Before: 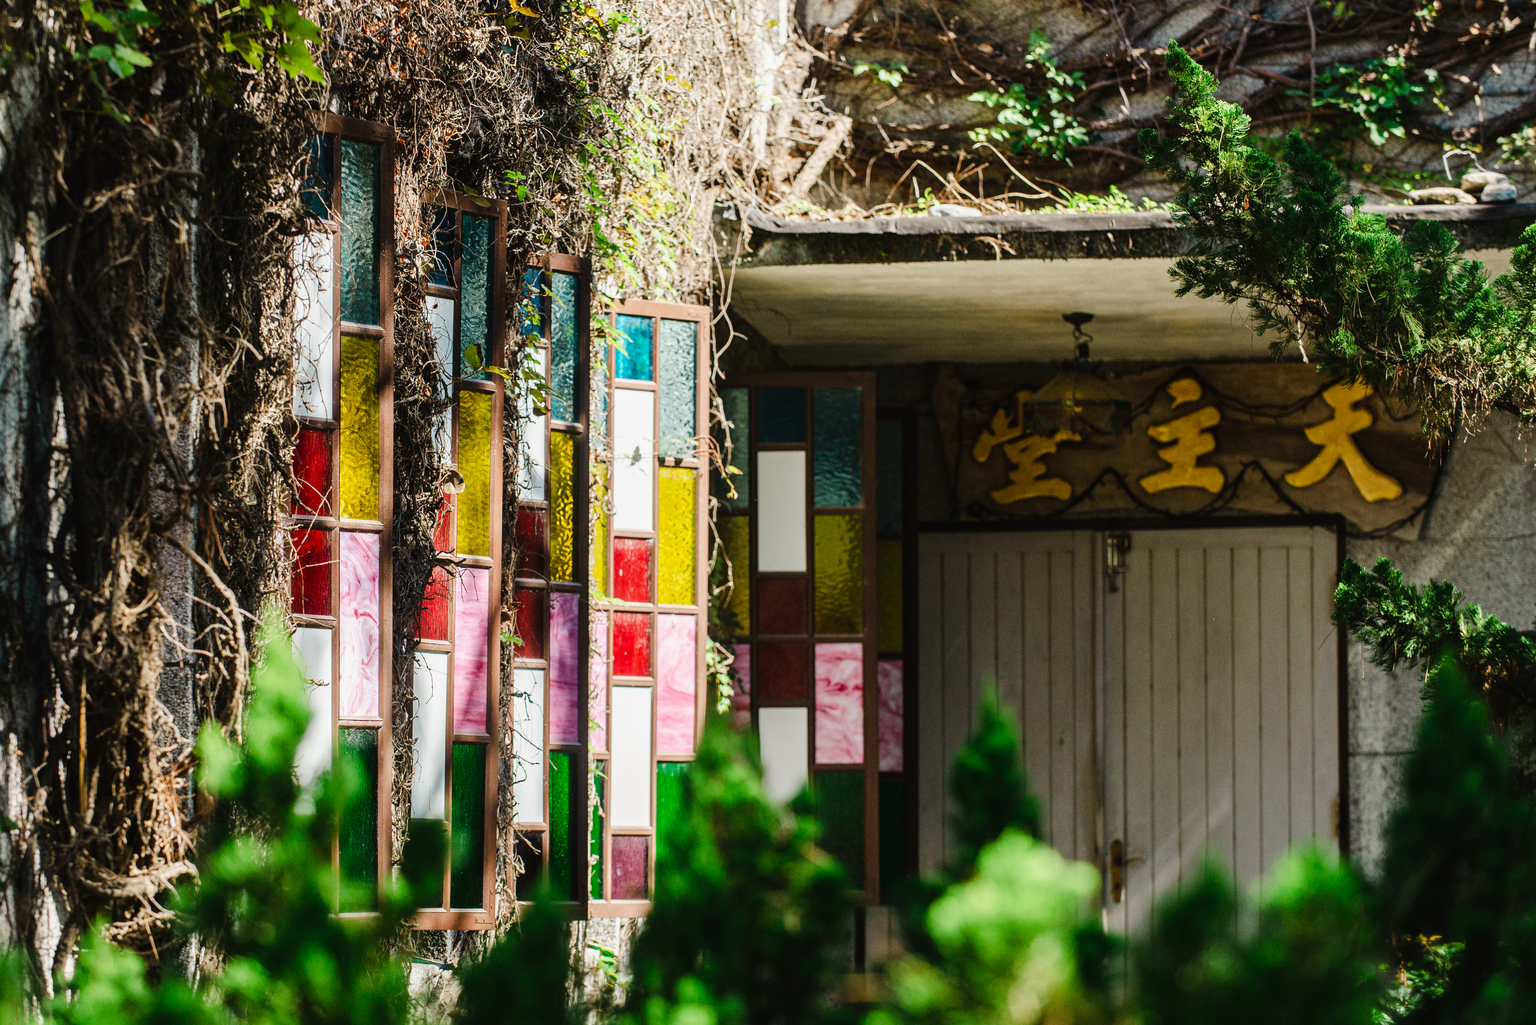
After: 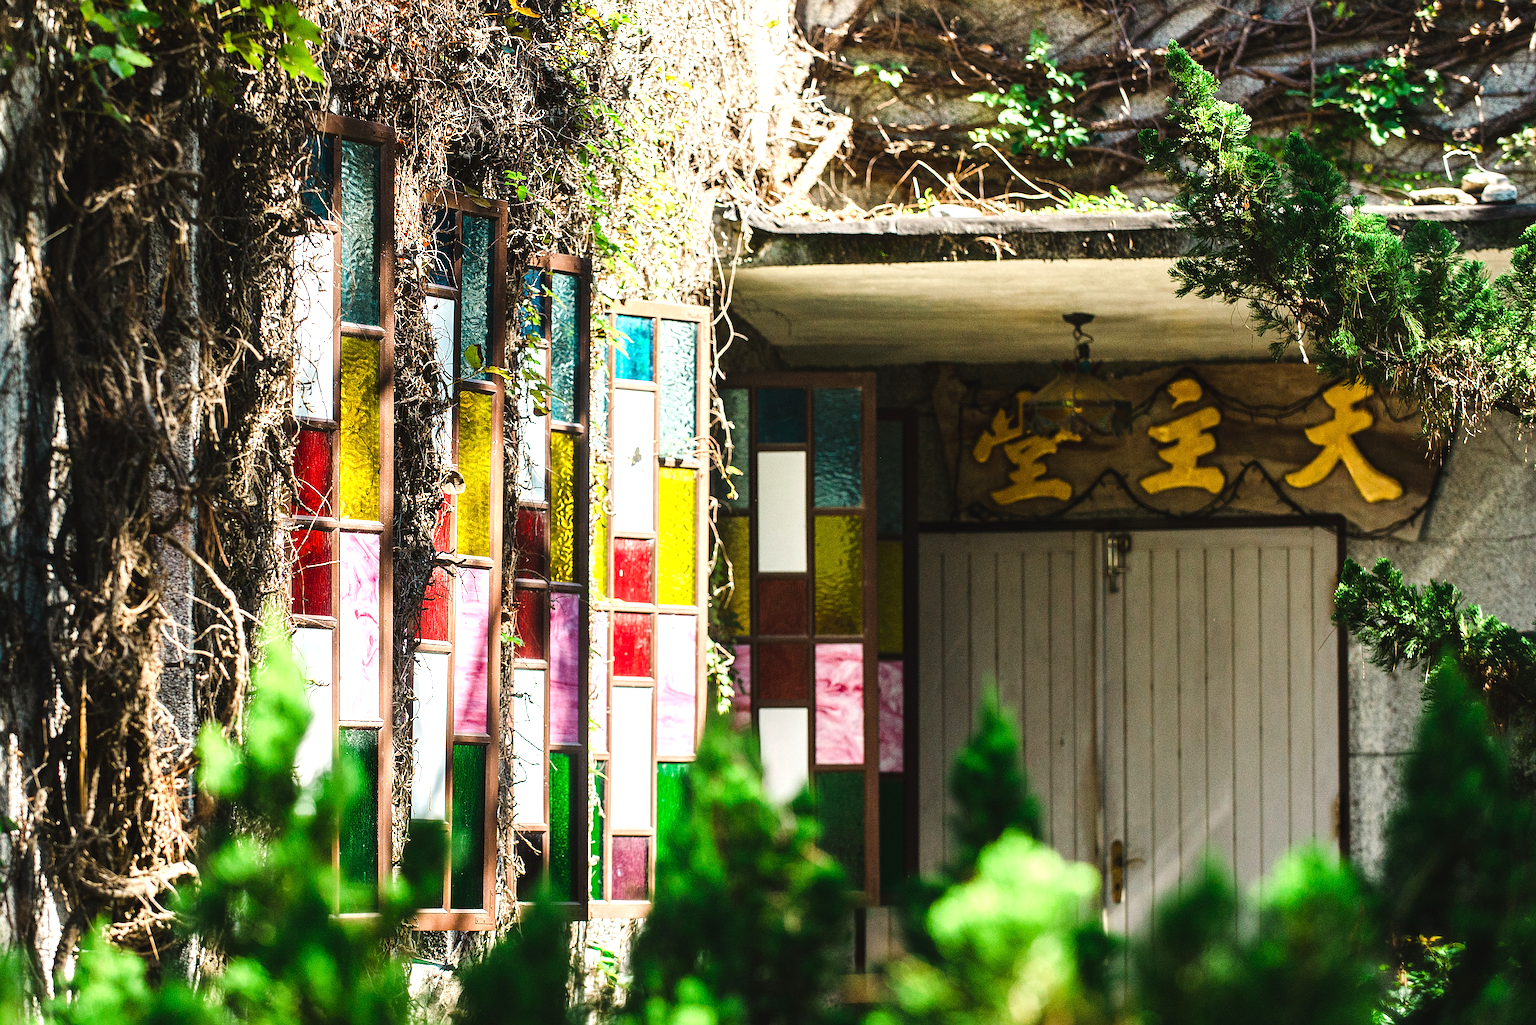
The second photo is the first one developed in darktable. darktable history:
sharpen: on, module defaults
exposure: black level correction 0, exposure 1.1 EV, compensate exposure bias true, compensate highlight preservation false
